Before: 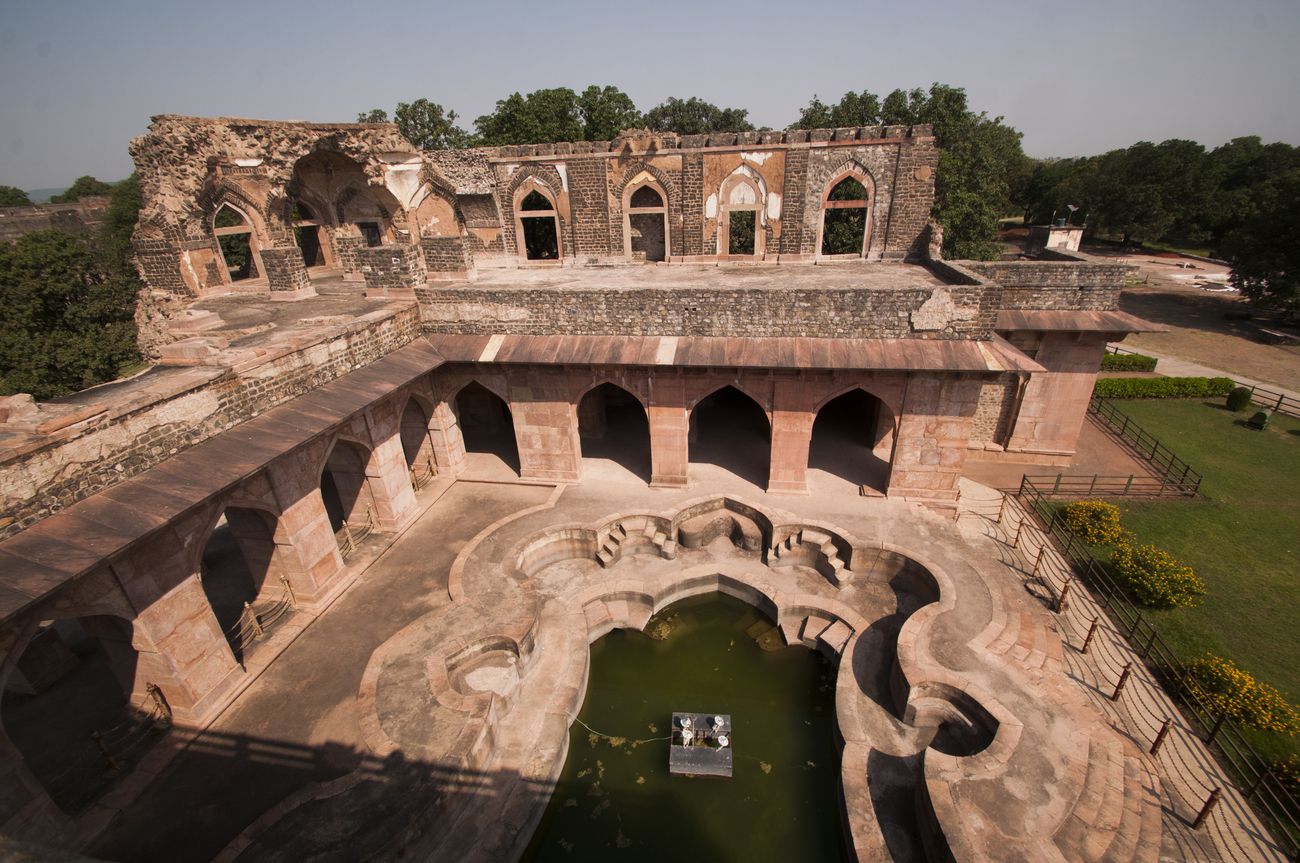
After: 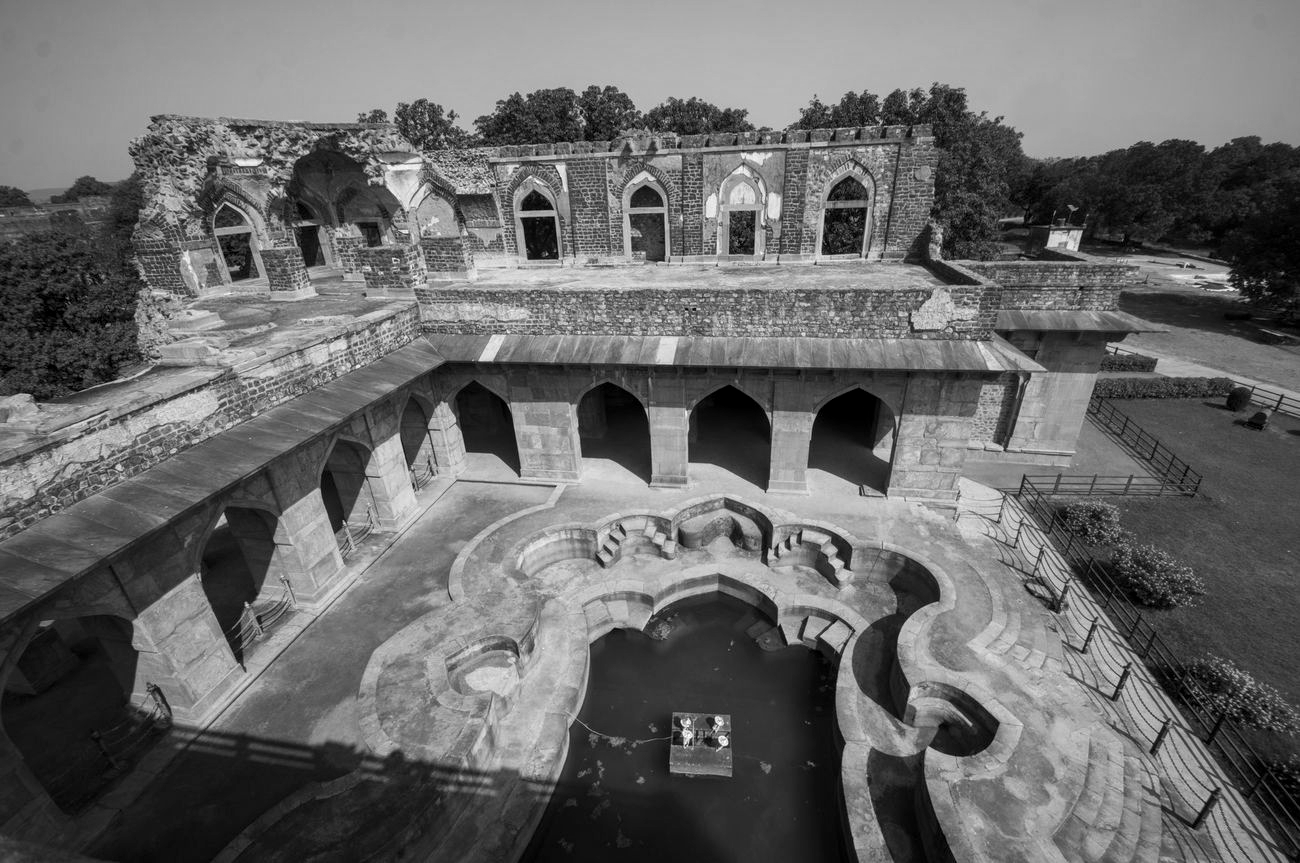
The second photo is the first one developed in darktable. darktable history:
color zones: curves: ch1 [(0, -0.394) (0.143, -0.394) (0.286, -0.394) (0.429, -0.392) (0.571, -0.391) (0.714, -0.391) (0.857, -0.391) (1, -0.394)], mix 24.16%
local contrast: on, module defaults
